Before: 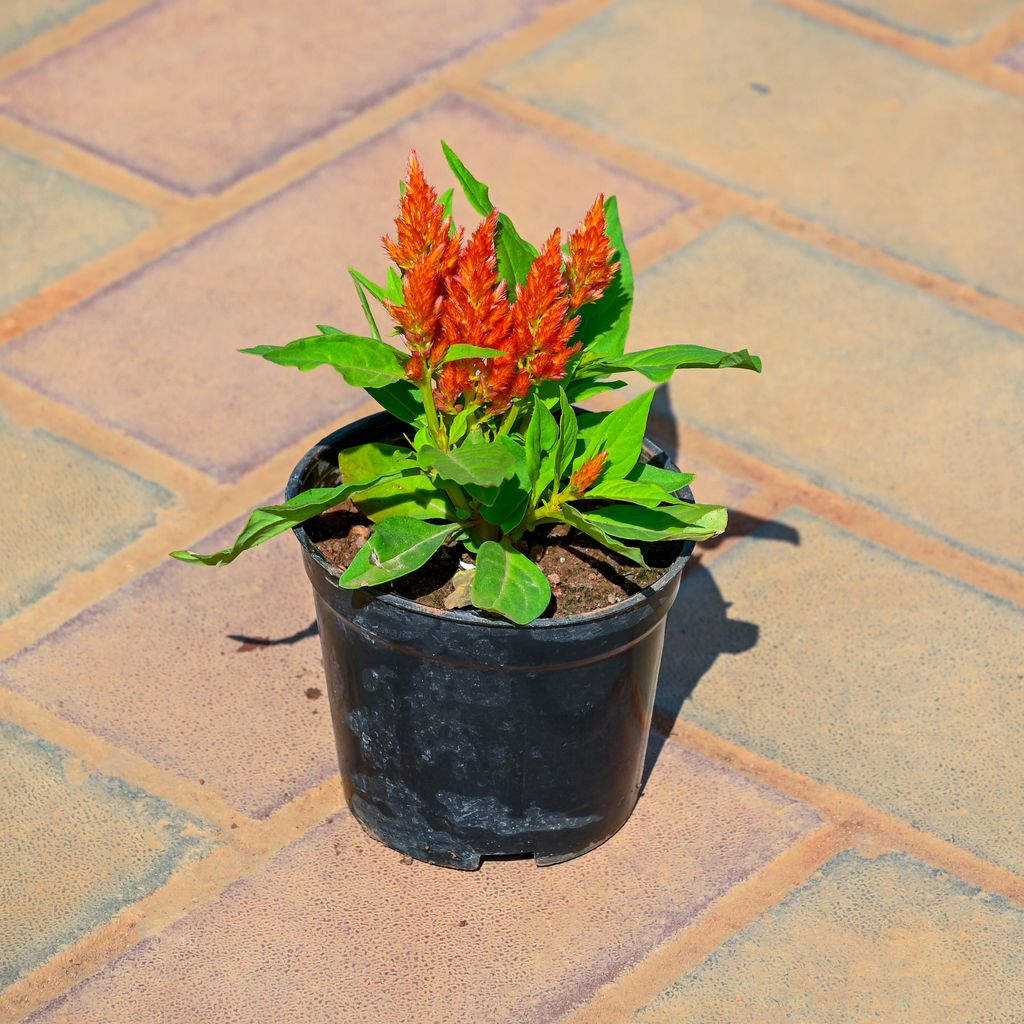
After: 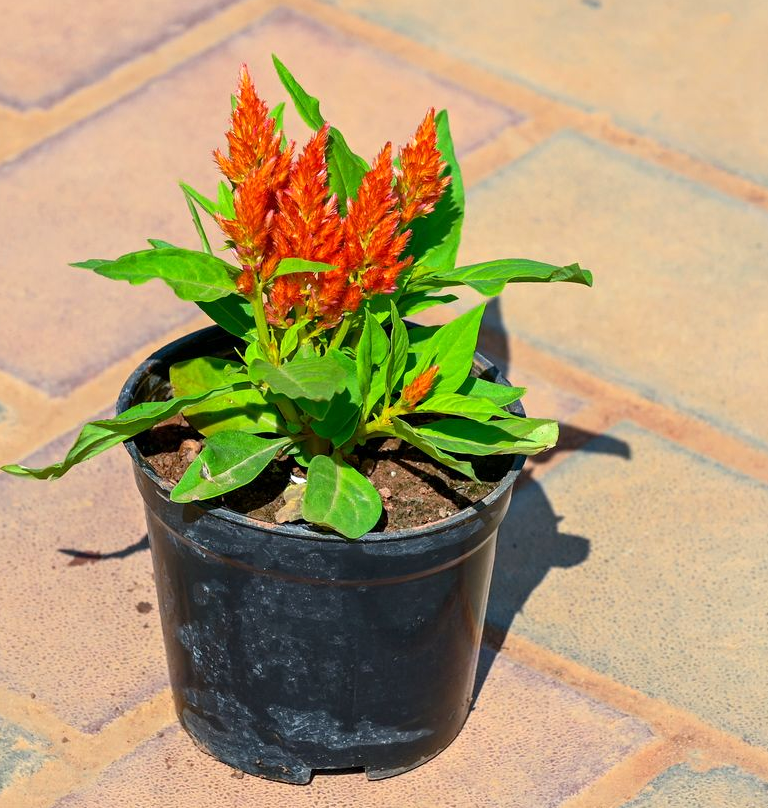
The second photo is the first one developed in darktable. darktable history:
crop: left 16.577%, top 8.478%, right 8.342%, bottom 12.576%
exposure: exposure 0.203 EV, compensate highlight preservation false
